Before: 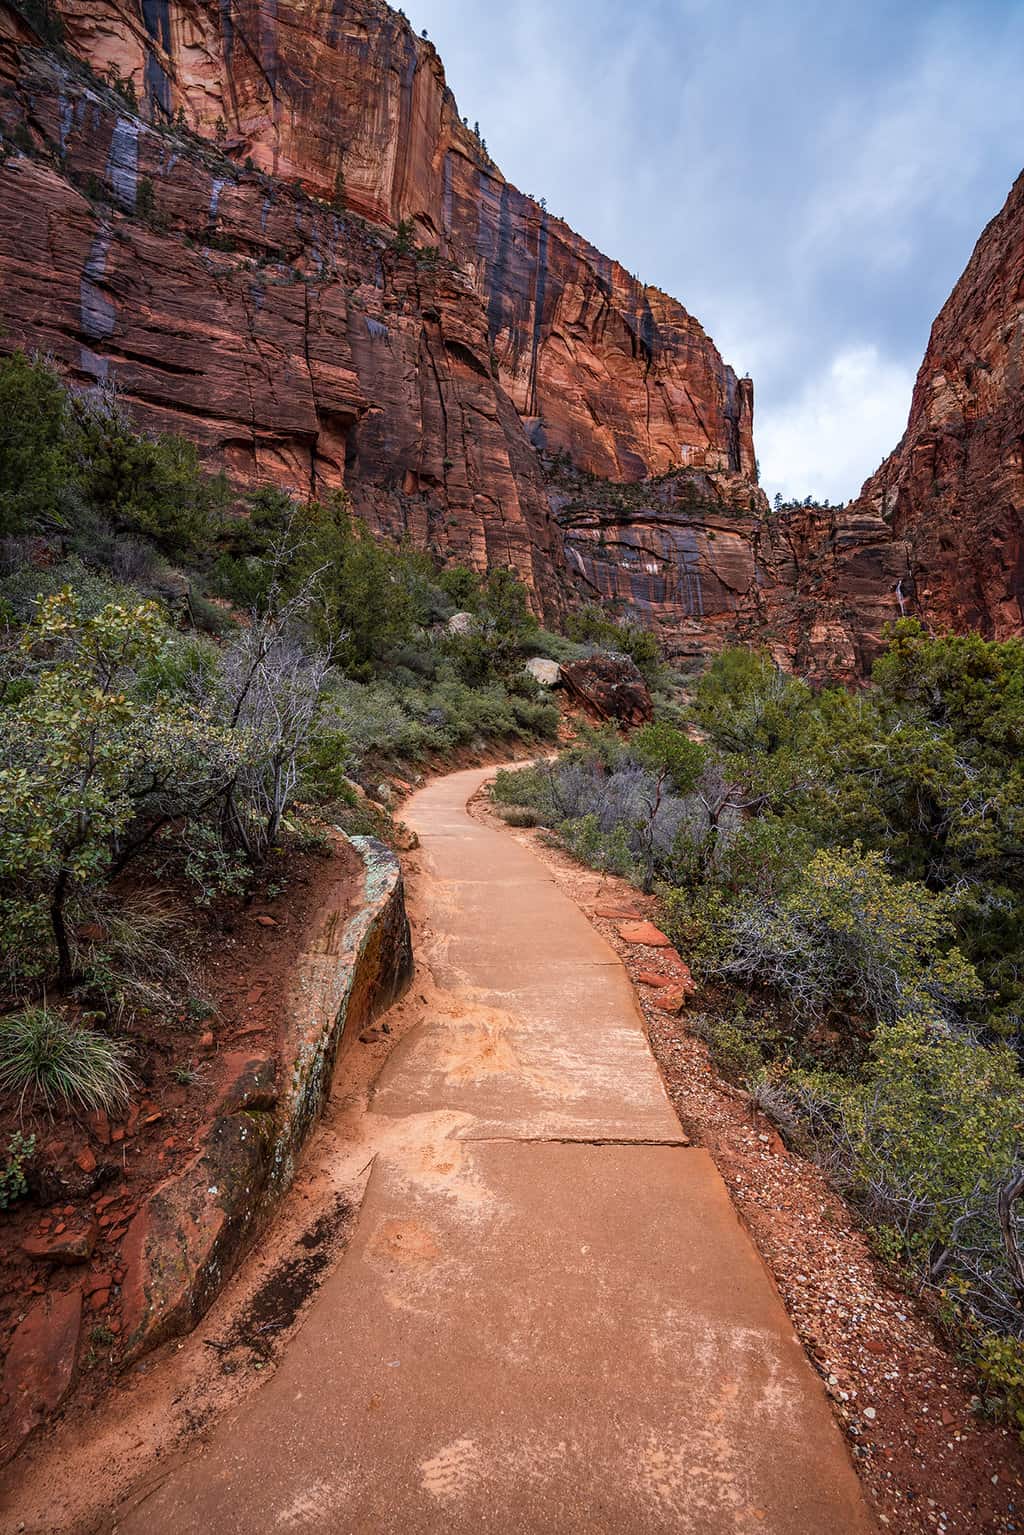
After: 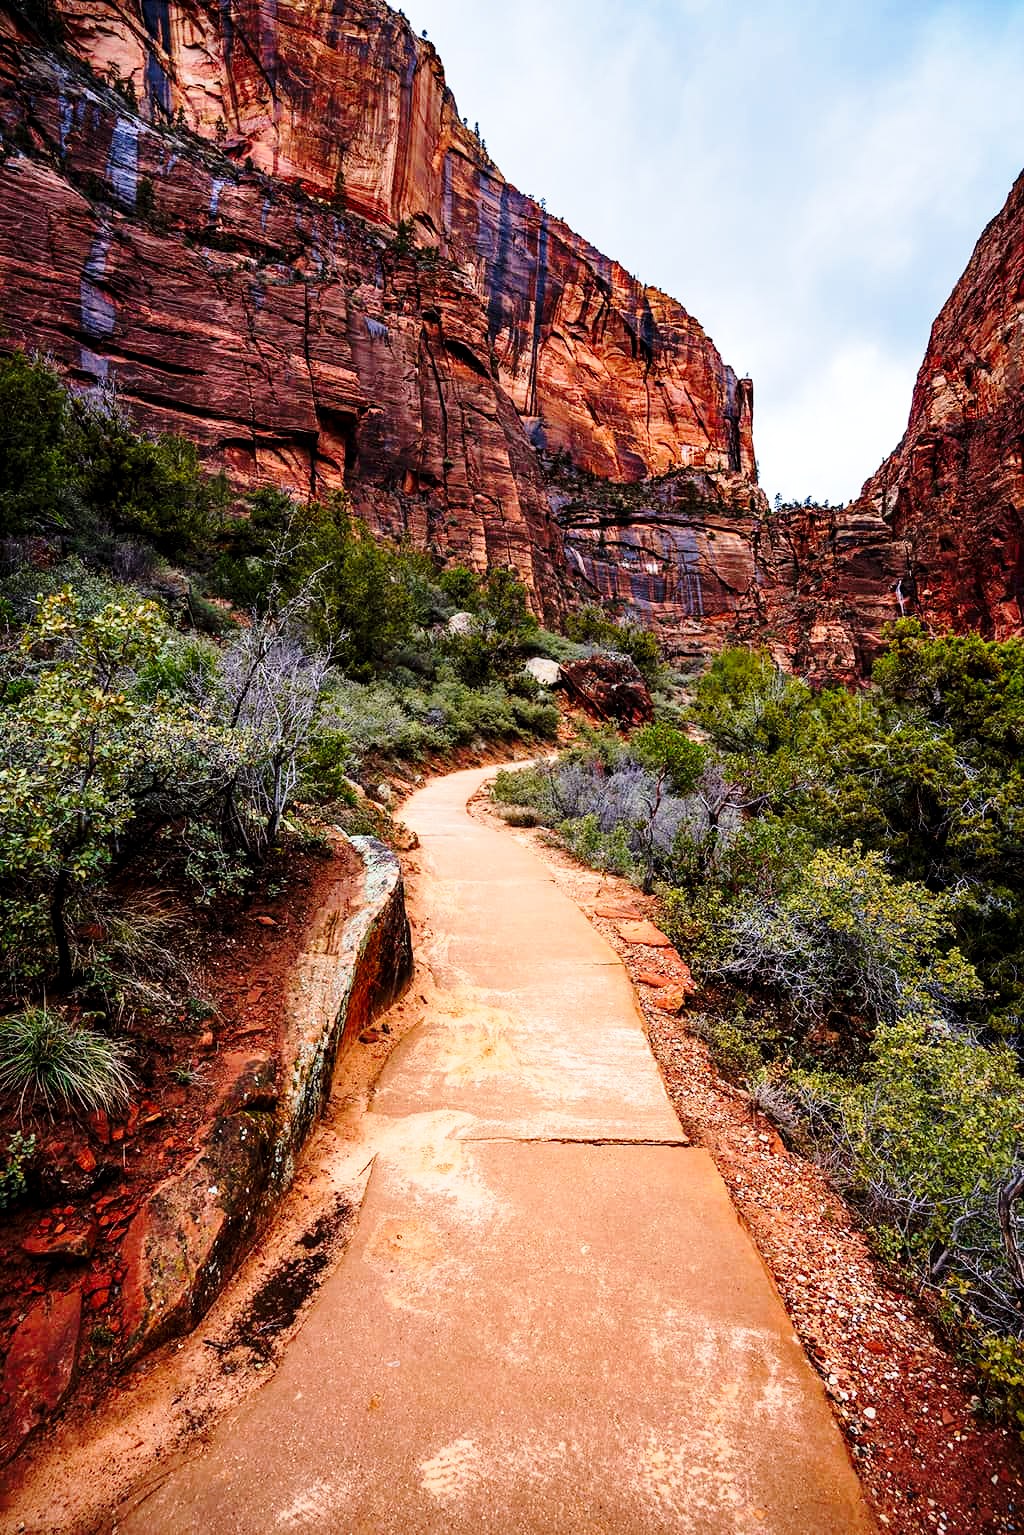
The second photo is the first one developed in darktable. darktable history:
exposure: black level correction 0.008, exposure 0.101 EV, compensate highlight preservation false
base curve: curves: ch0 [(0, 0) (0.04, 0.03) (0.133, 0.232) (0.448, 0.748) (0.843, 0.968) (1, 1)], preserve colors none
